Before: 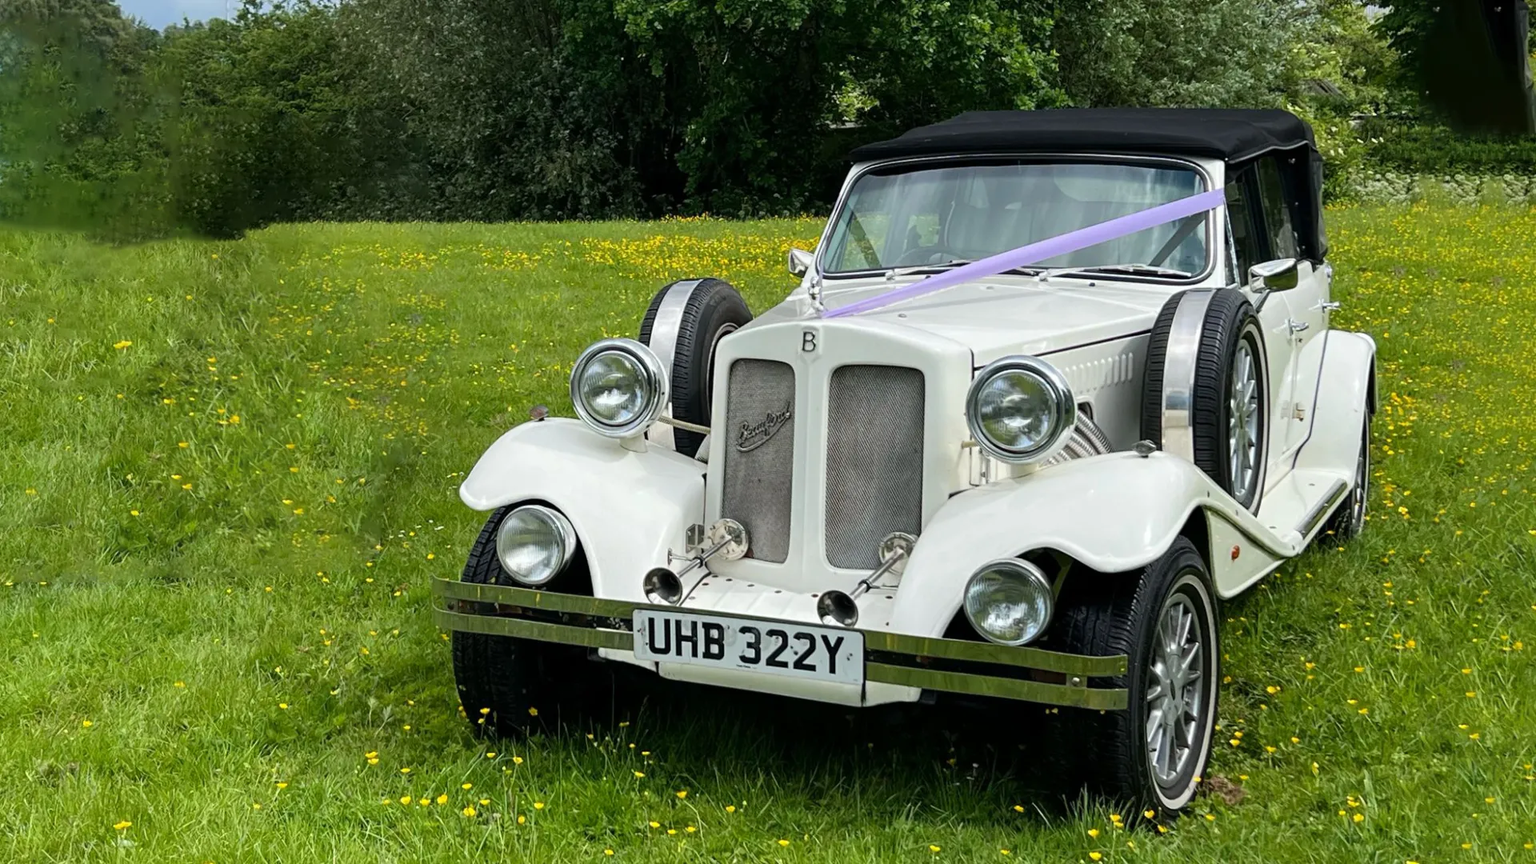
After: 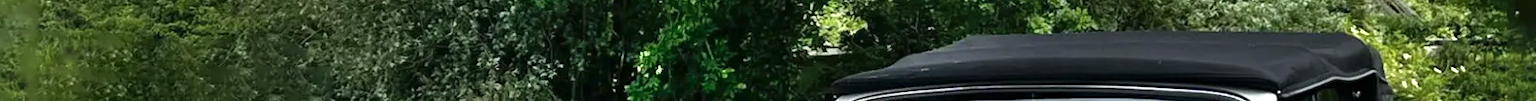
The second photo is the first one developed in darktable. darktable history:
exposure: exposure 0.564 EV, compensate highlight preservation false
shadows and highlights: radius 44.78, white point adjustment 6.64, compress 79.65%, highlights color adjustment 78.42%, soften with gaussian
crop and rotate: left 9.644%, top 9.491%, right 6.021%, bottom 80.509%
